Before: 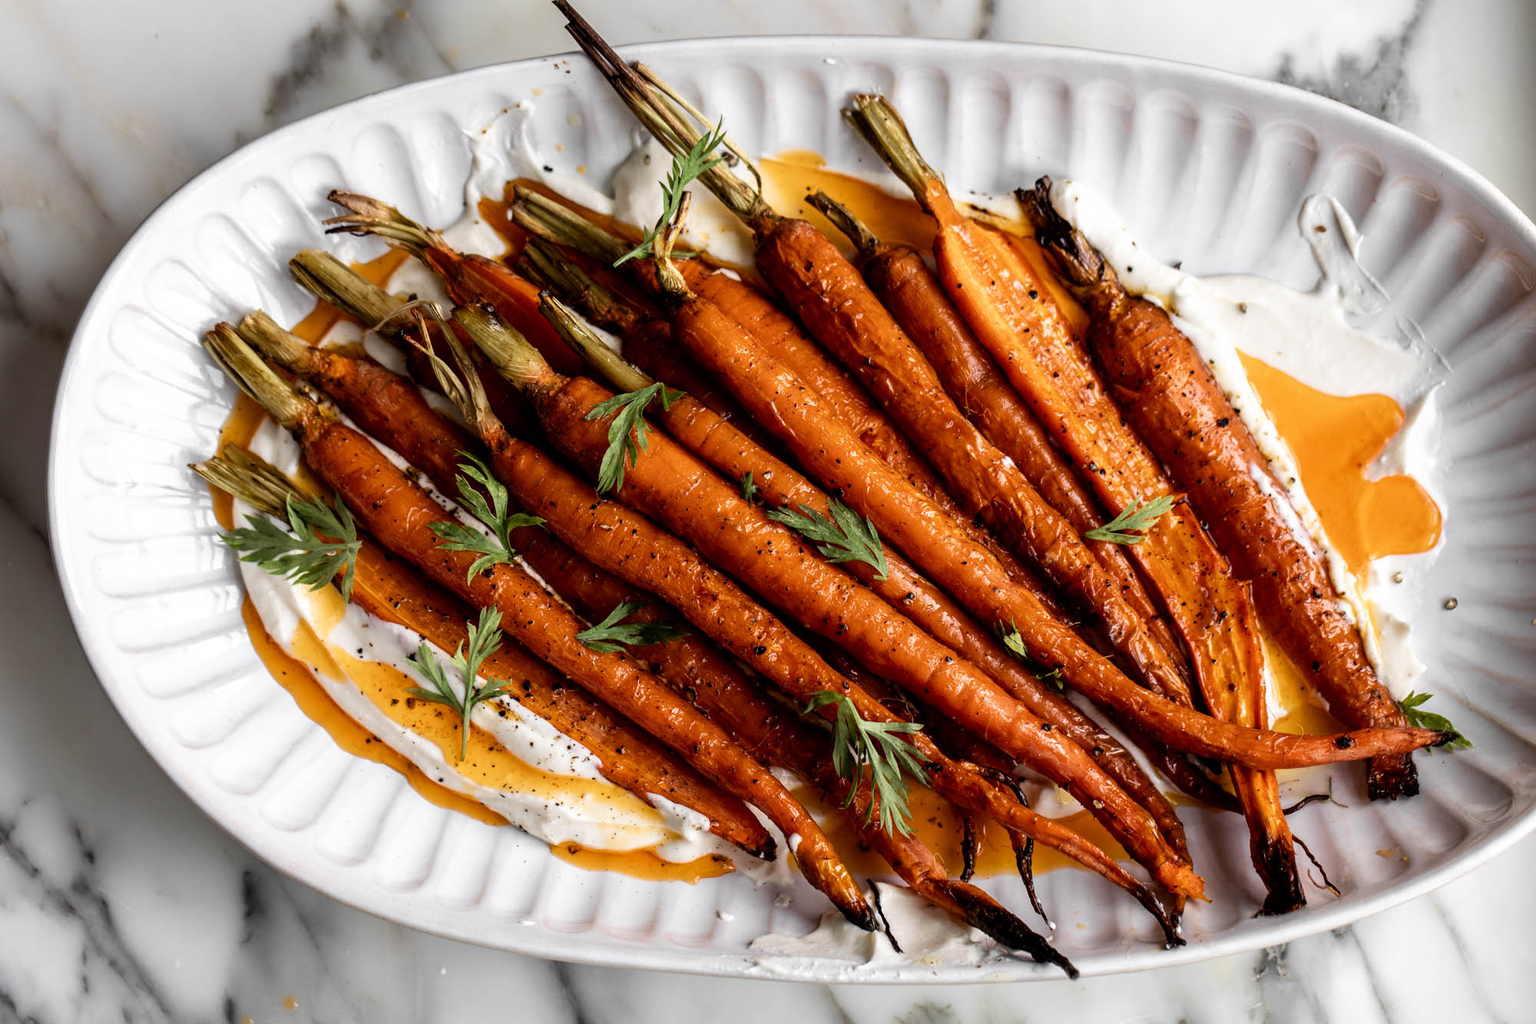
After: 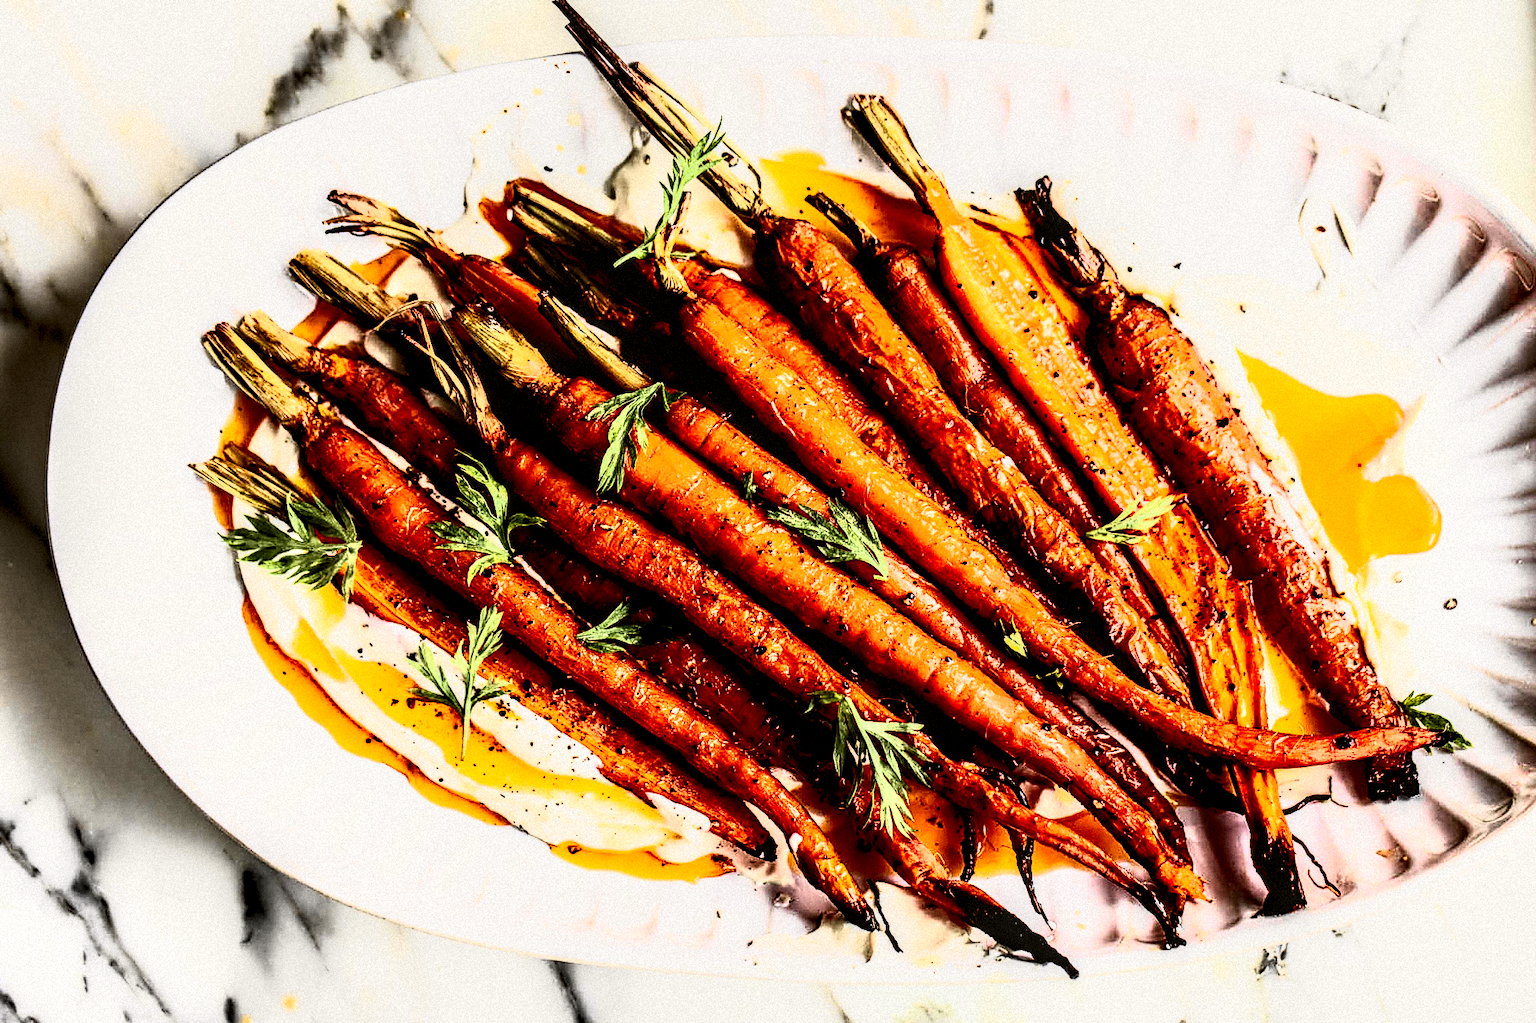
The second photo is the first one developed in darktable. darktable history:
white balance: emerald 1
local contrast: highlights 60%, shadows 60%, detail 160%
tone curve: curves: ch0 [(0, 0.021) (0.049, 0.044) (0.152, 0.14) (0.328, 0.377) (0.473, 0.543) (0.663, 0.734) (0.84, 0.899) (1, 0.969)]; ch1 [(0, 0) (0.302, 0.331) (0.427, 0.433) (0.472, 0.47) (0.502, 0.503) (0.527, 0.524) (0.564, 0.591) (0.602, 0.632) (0.677, 0.701) (0.859, 0.885) (1, 1)]; ch2 [(0, 0) (0.33, 0.301) (0.447, 0.44) (0.487, 0.496) (0.502, 0.516) (0.535, 0.563) (0.565, 0.6) (0.618, 0.629) (1, 1)], color space Lab, independent channels, preserve colors none
grain: mid-tones bias 0%
sharpen: on, module defaults
contrast brightness saturation: contrast 0.83, brightness 0.59, saturation 0.59
filmic rgb: black relative exposure -5 EV, white relative exposure 3.5 EV, hardness 3.19, contrast 1.2, highlights saturation mix -50%
